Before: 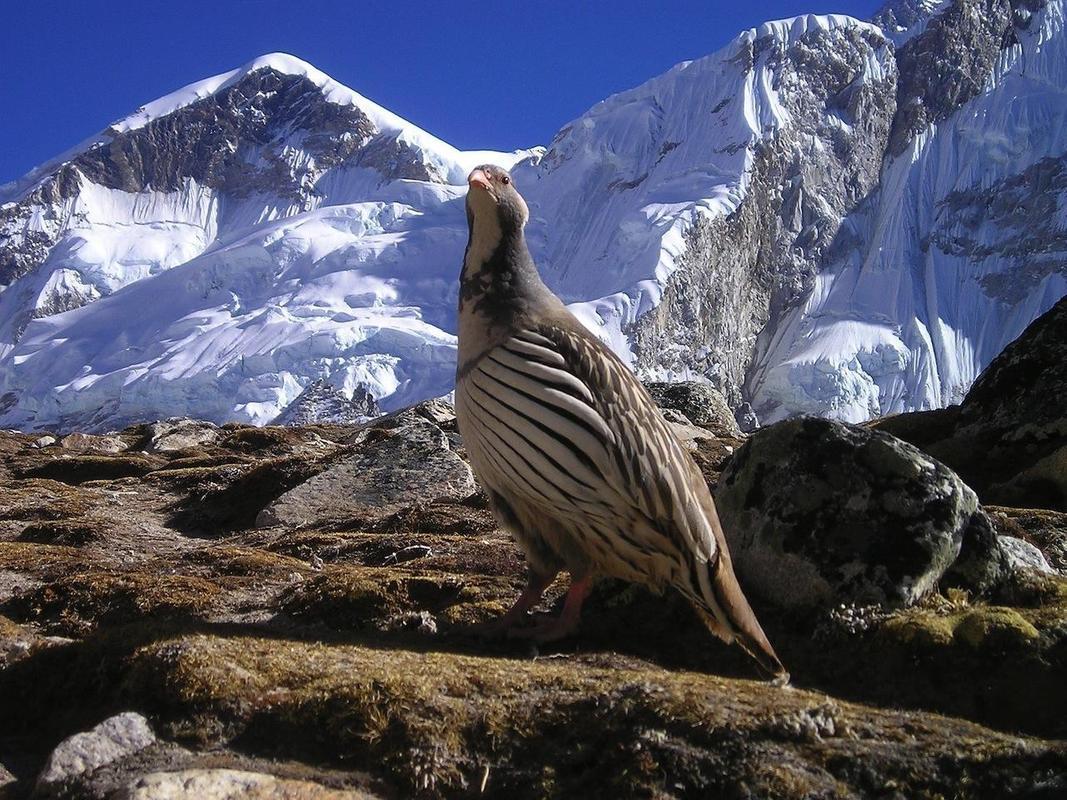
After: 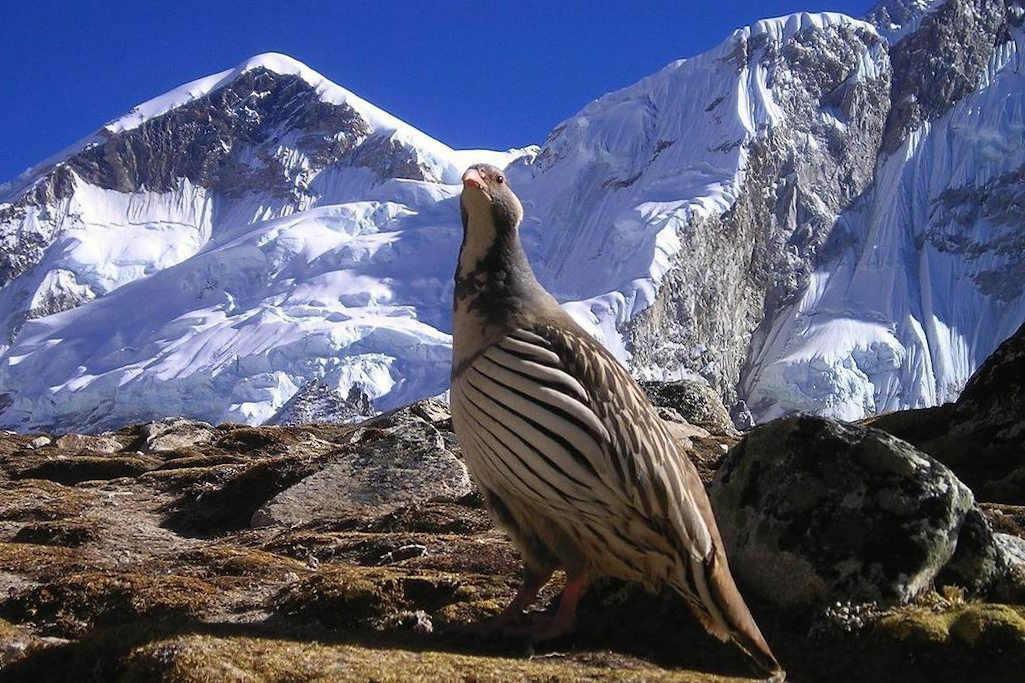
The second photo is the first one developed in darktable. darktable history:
white balance: red 1.009, blue 0.985
crop and rotate: angle 0.2°, left 0.275%, right 3.127%, bottom 14.18%
contrast brightness saturation: contrast 0.1, brightness 0.03, saturation 0.09
